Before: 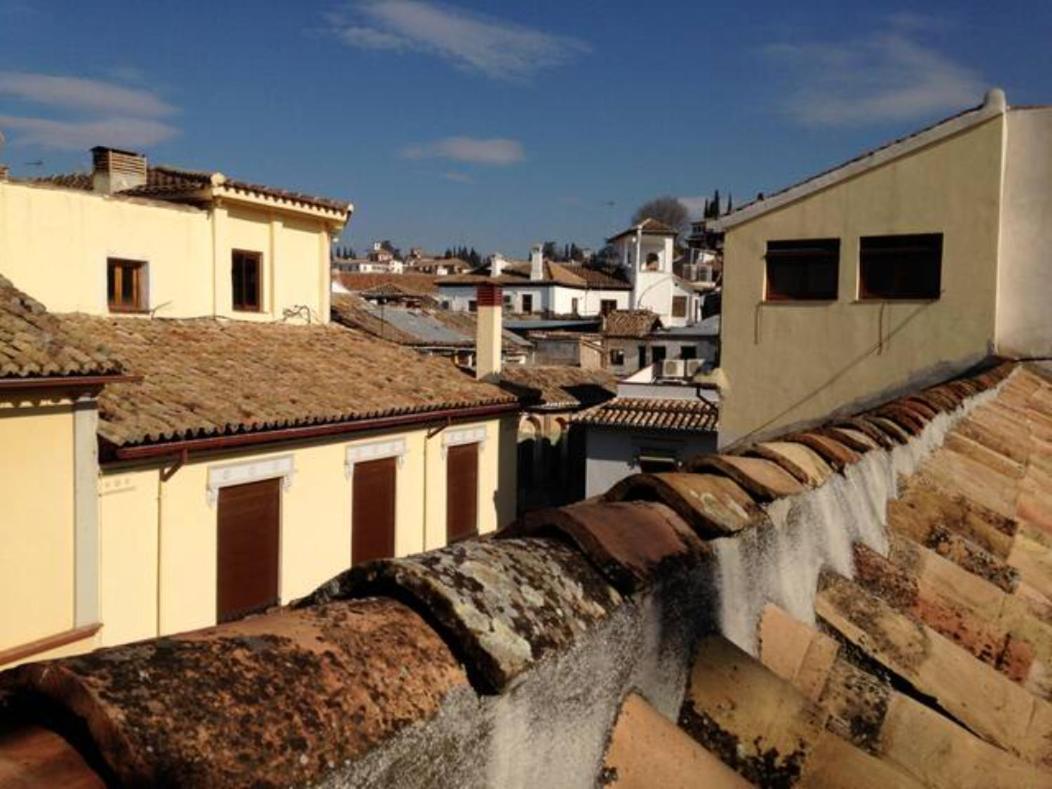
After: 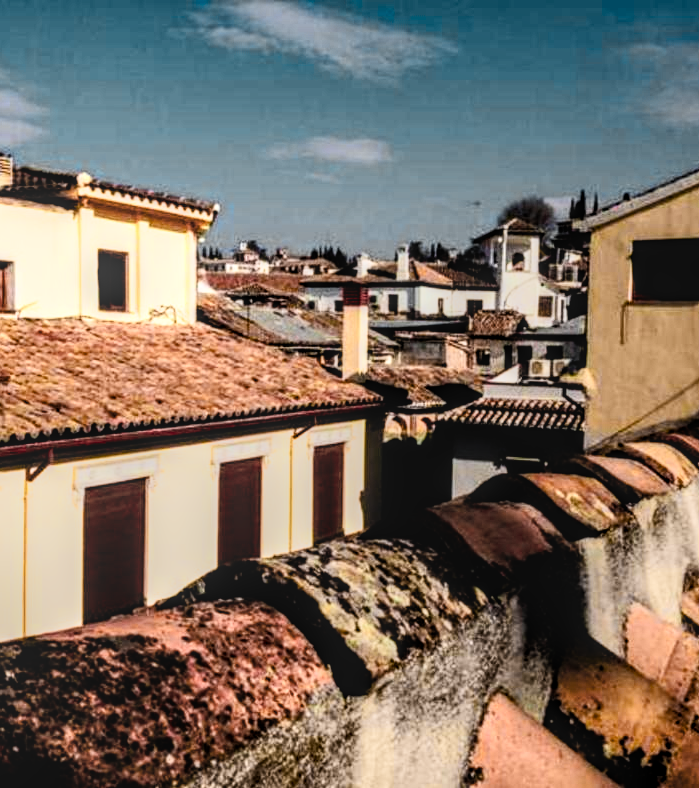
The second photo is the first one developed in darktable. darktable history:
color balance rgb: perceptual saturation grading › global saturation 20%, perceptual saturation grading › highlights -25.474%, perceptual saturation grading › shadows 23.994%
local contrast: highlights 3%, shadows 2%, detail 134%
crop and rotate: left 12.812%, right 20.658%
color zones: curves: ch0 [(0.257, 0.558) (0.75, 0.565)]; ch1 [(0.004, 0.857) (0.14, 0.416) (0.257, 0.695) (0.442, 0.032) (0.736, 0.266) (0.891, 0.741)]; ch2 [(0, 0.623) (0.112, 0.436) (0.271, 0.474) (0.516, 0.64) (0.743, 0.286)]
contrast brightness saturation: contrast 0.095, brightness 0.021, saturation 0.016
filmic rgb: middle gray luminance 10.23%, black relative exposure -8.6 EV, white relative exposure 3.27 EV, target black luminance 0%, hardness 5.2, latitude 44.58%, contrast 1.31, highlights saturation mix 6.08%, shadows ↔ highlights balance 24.28%
tone equalizer: -8 EV -0.785 EV, -7 EV -0.723 EV, -6 EV -0.563 EV, -5 EV -0.412 EV, -3 EV 0.378 EV, -2 EV 0.6 EV, -1 EV 0.679 EV, +0 EV 0.771 EV, edges refinement/feathering 500, mask exposure compensation -1.57 EV, preserve details no
